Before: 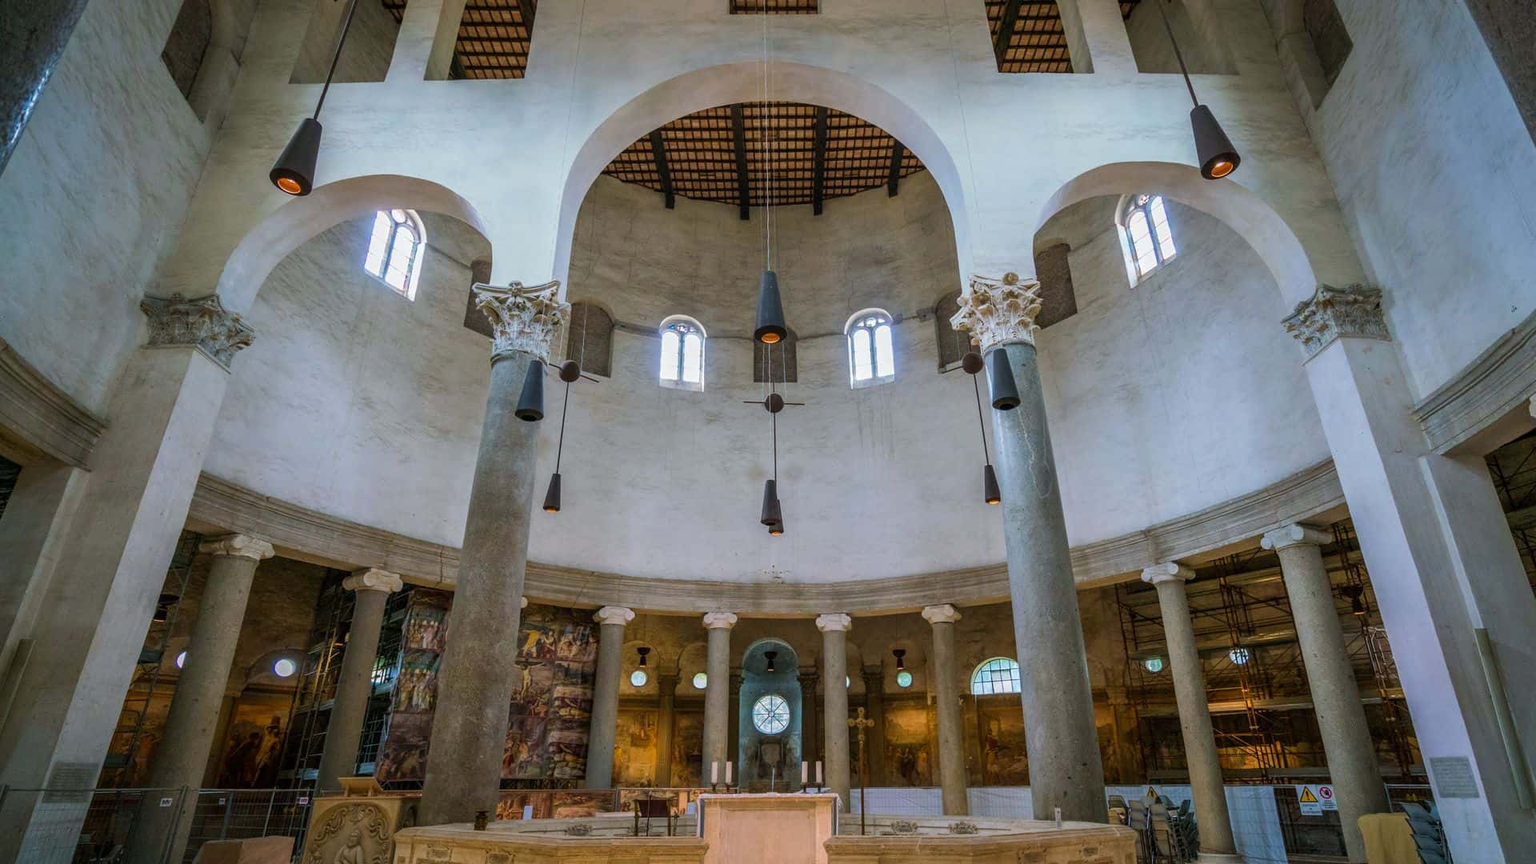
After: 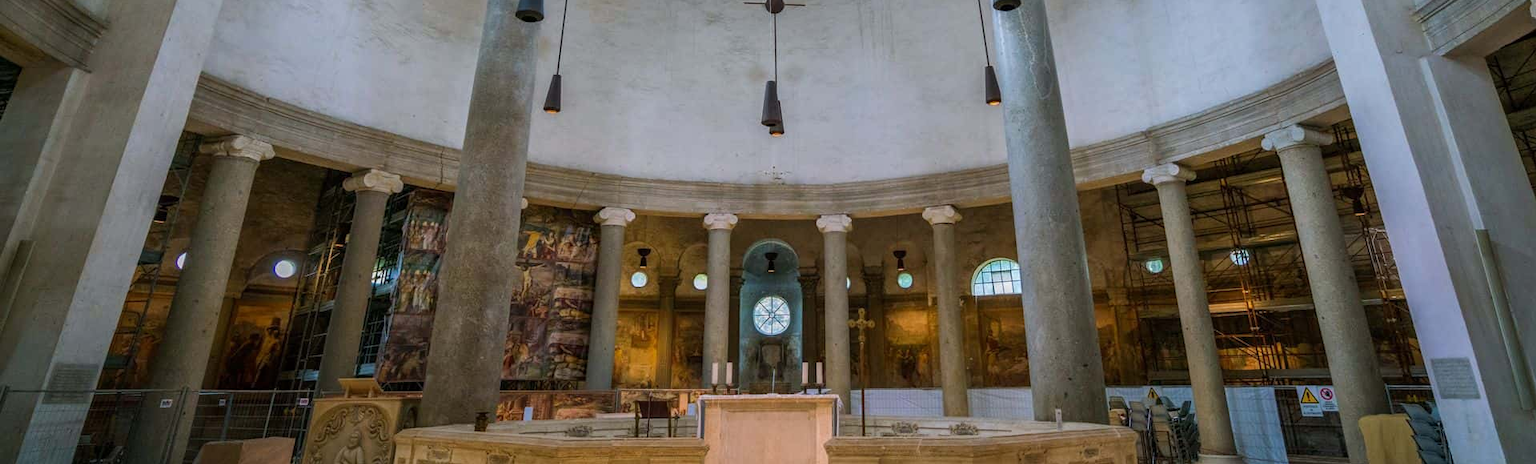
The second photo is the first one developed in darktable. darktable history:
shadows and highlights: radius 331.84, shadows 53.55, highlights -100, compress 94.63%, highlights color adjustment 73.23%, soften with gaussian
crop and rotate: top 46.237%
